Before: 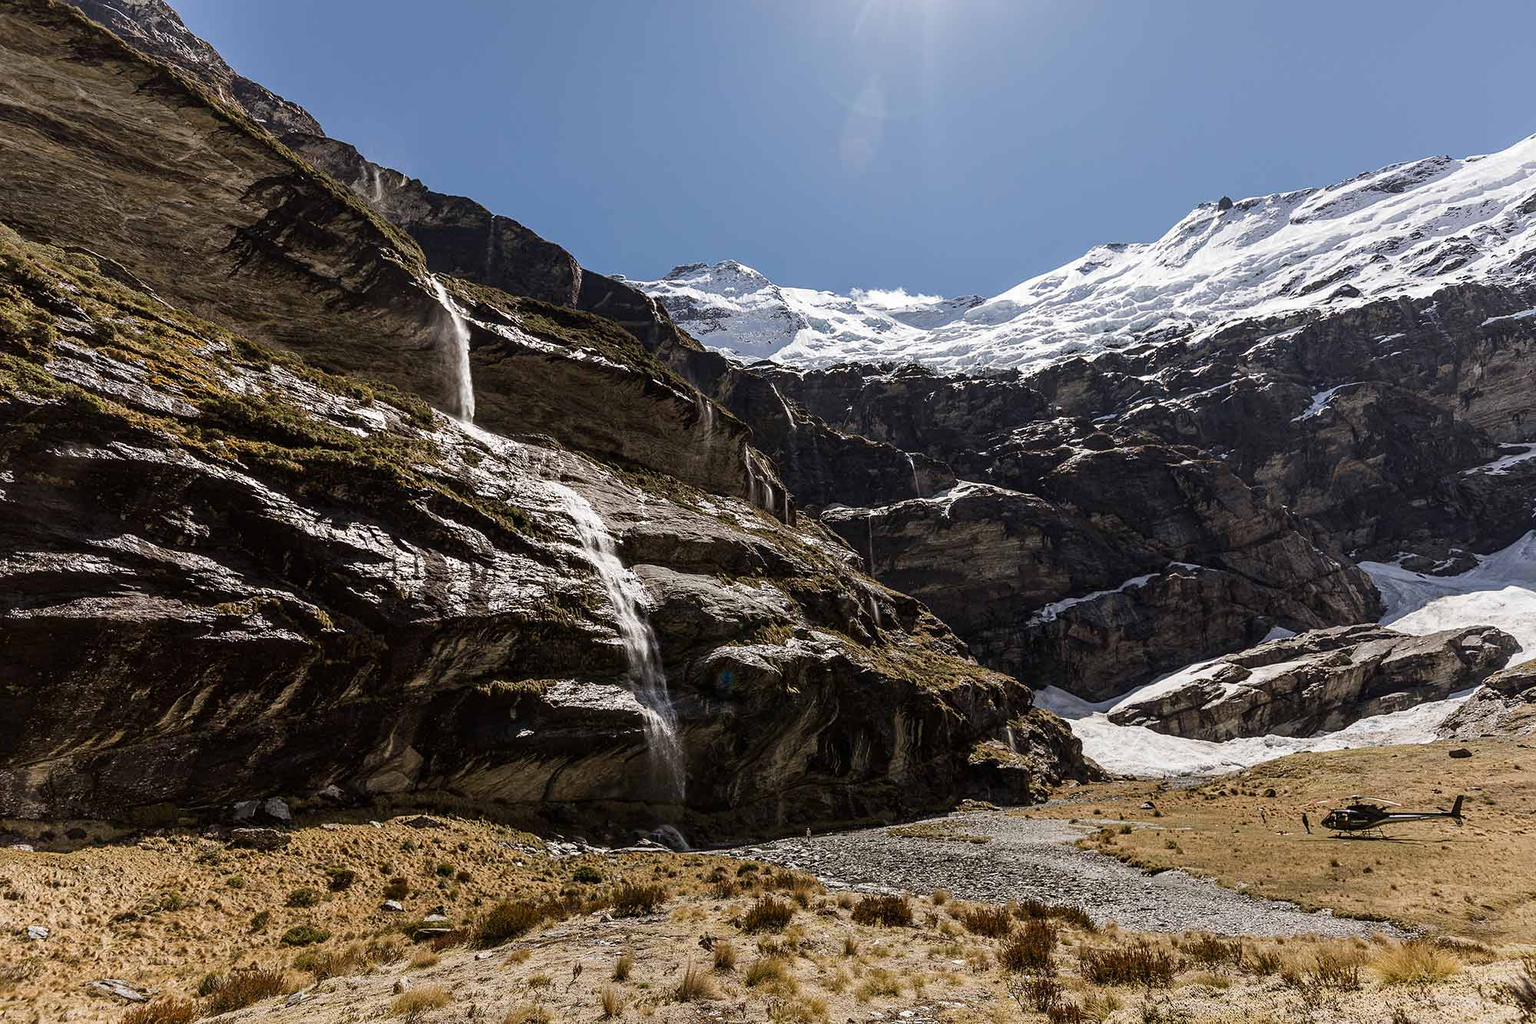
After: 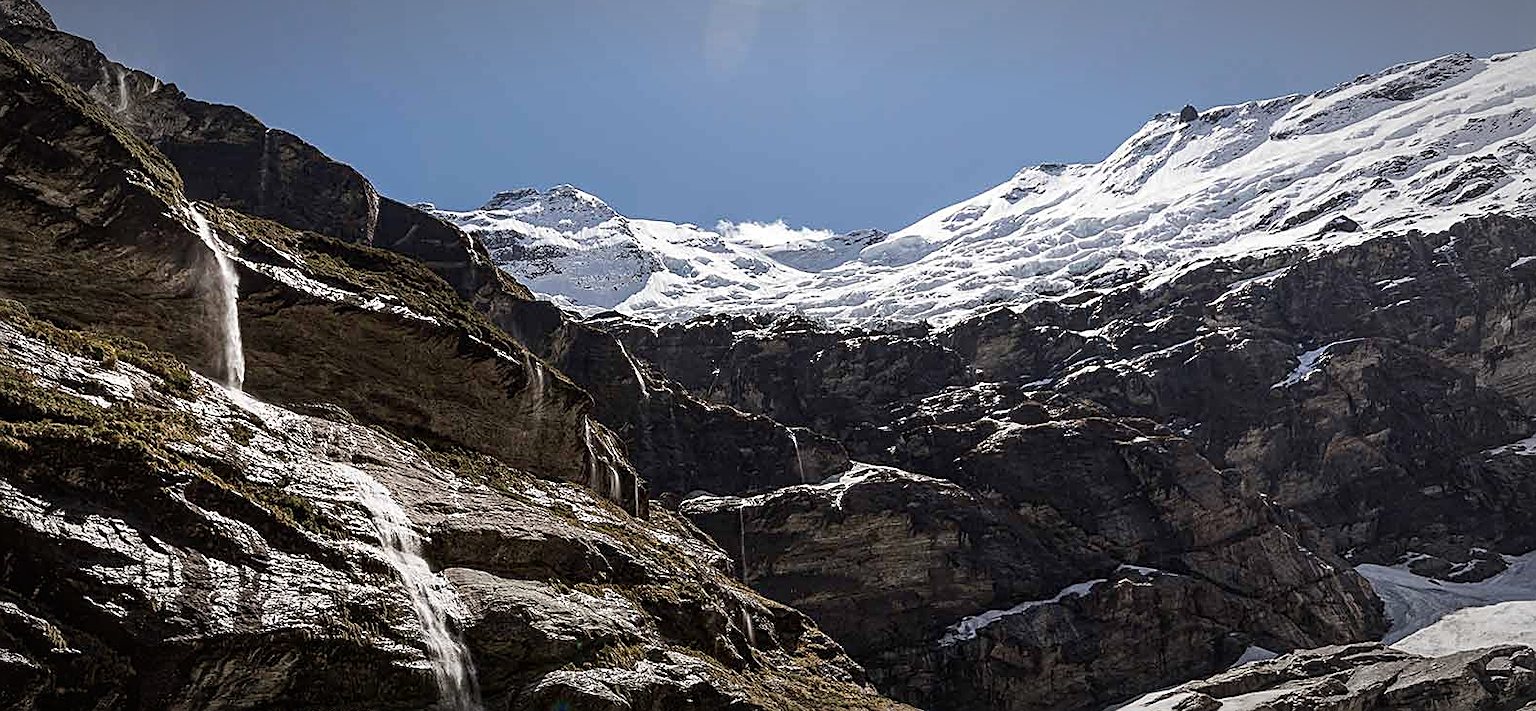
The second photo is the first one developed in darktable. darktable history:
vignetting: fall-off radius 69.36%, automatic ratio true
crop: left 18.298%, top 11.102%, right 2.163%, bottom 33.578%
sharpen: on, module defaults
